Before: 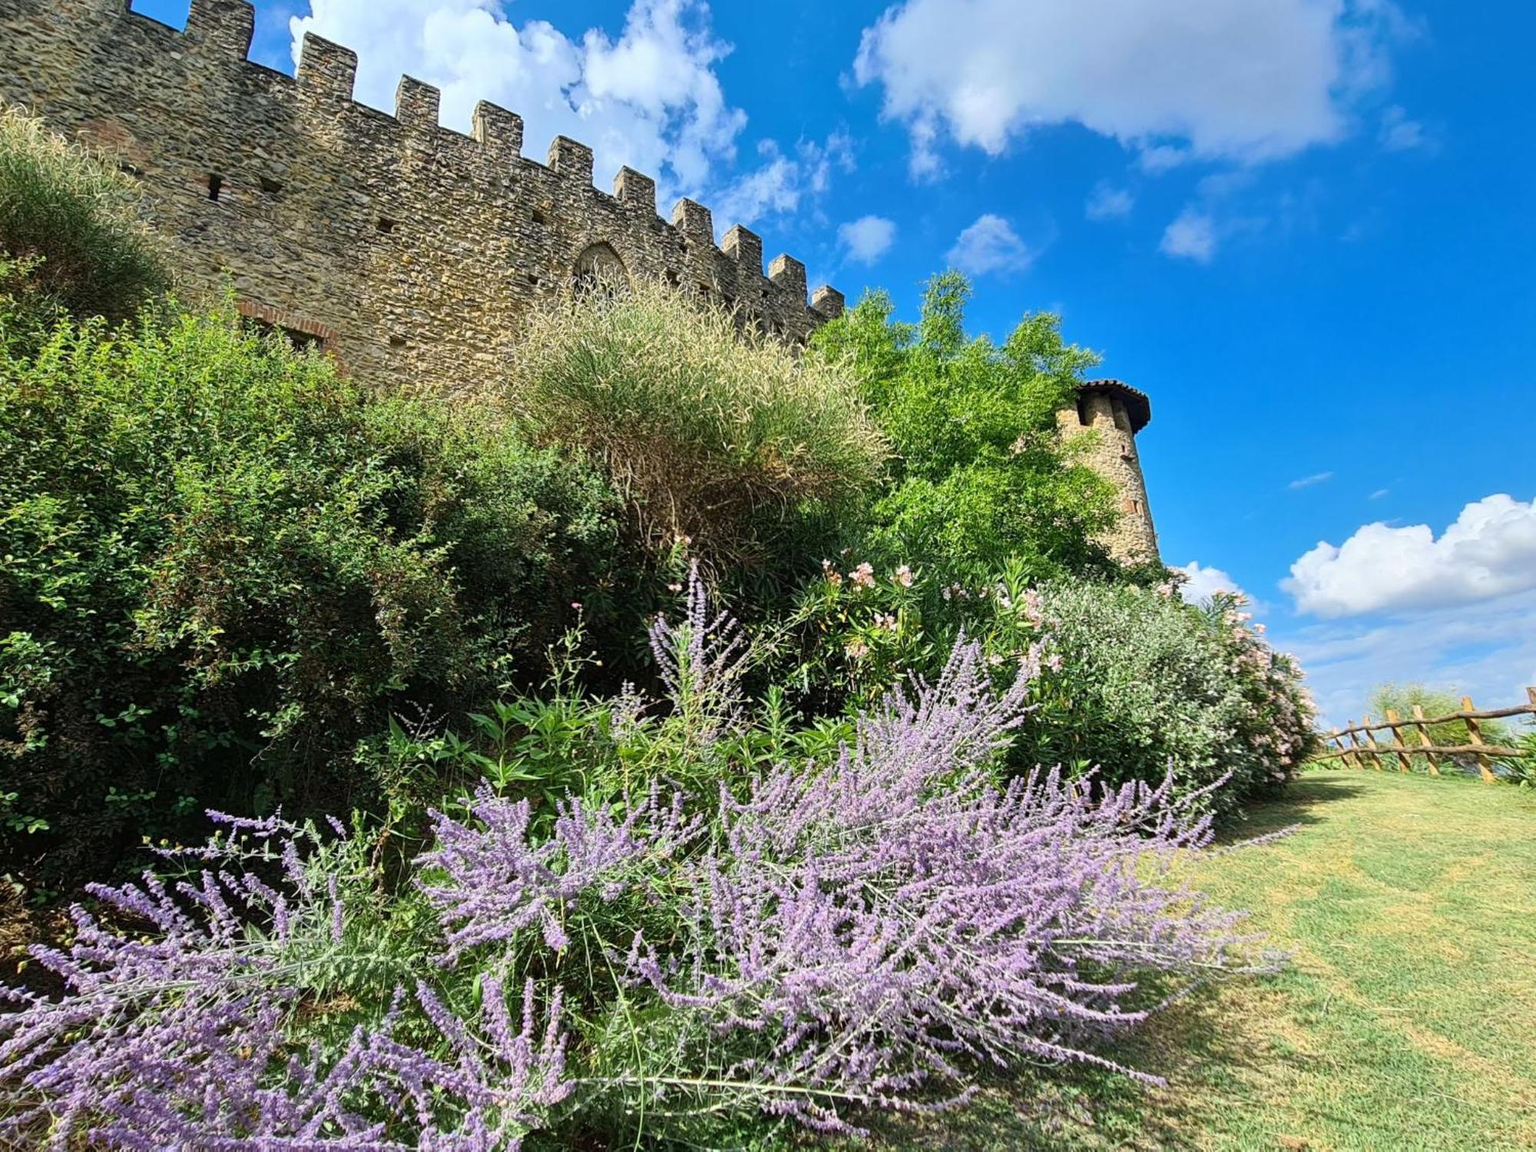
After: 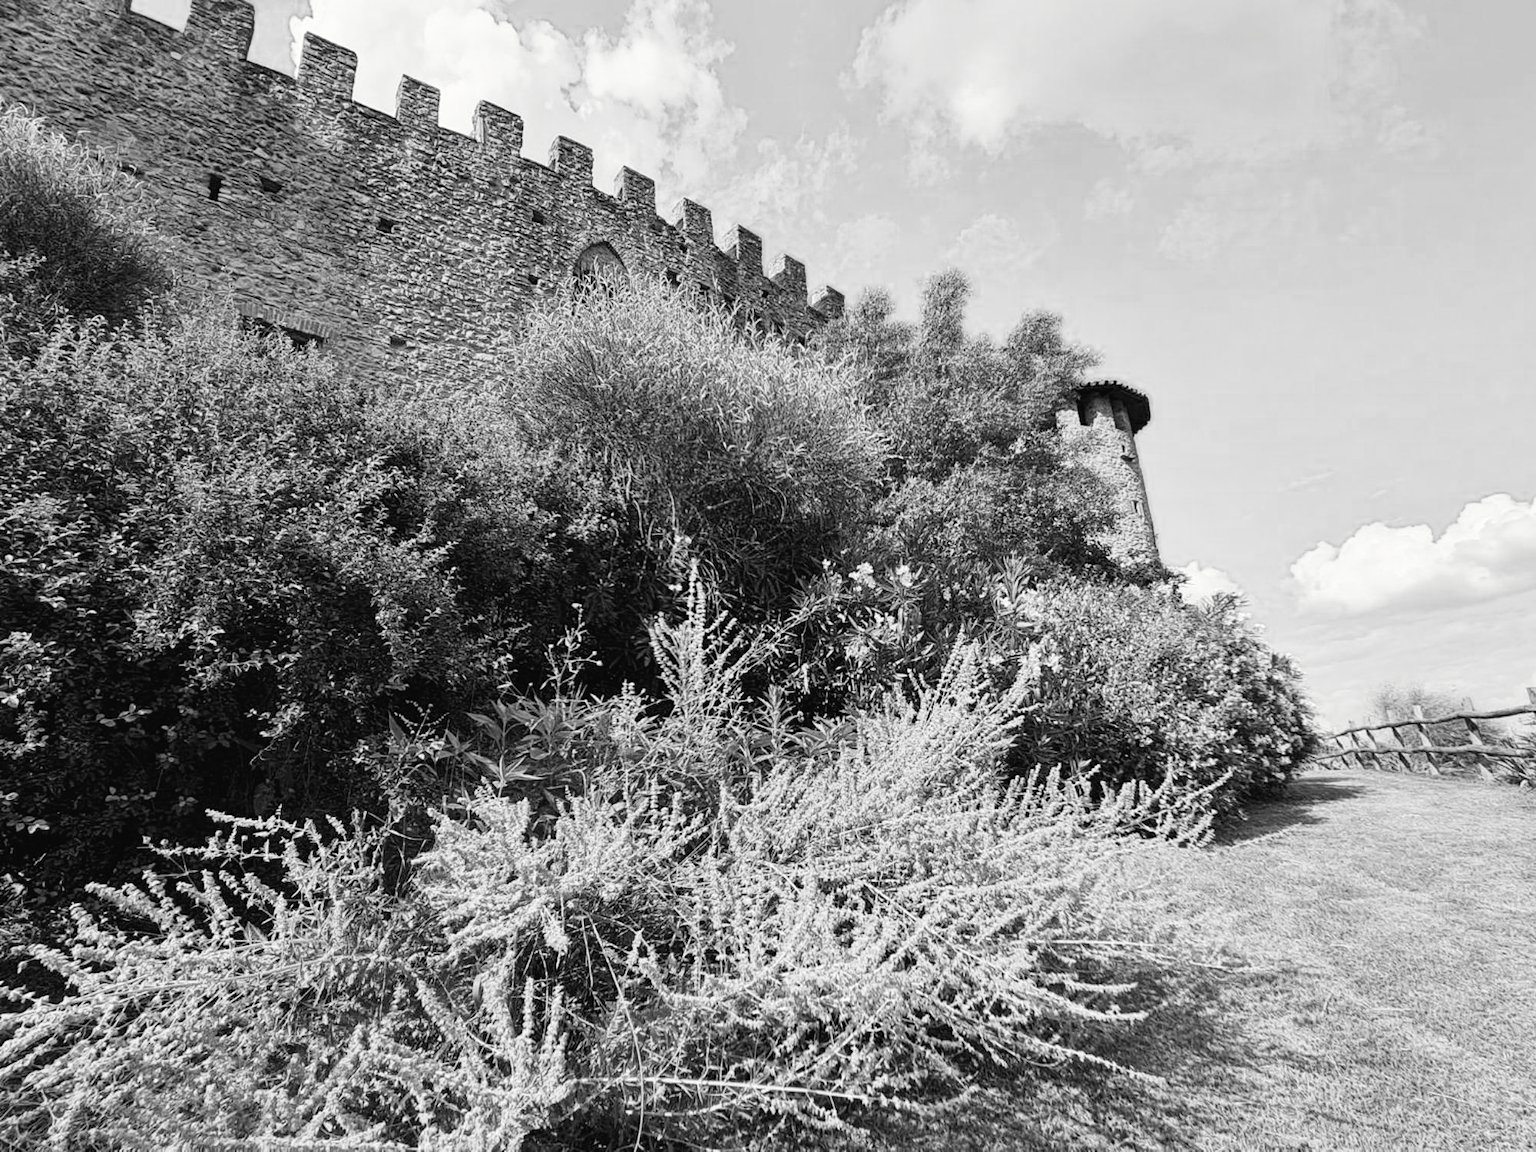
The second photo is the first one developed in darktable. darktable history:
tone curve: curves: ch0 [(0, 0) (0.003, 0.019) (0.011, 0.022) (0.025, 0.025) (0.044, 0.04) (0.069, 0.069) (0.1, 0.108) (0.136, 0.152) (0.177, 0.199) (0.224, 0.26) (0.277, 0.321) (0.335, 0.392) (0.399, 0.472) (0.468, 0.547) (0.543, 0.624) (0.623, 0.713) (0.709, 0.786) (0.801, 0.865) (0.898, 0.939) (1, 1)], preserve colors none
color look up table: target L [84.2, 90.94, 84.56, 81.69, 84.56, 61.19, 68.49, 44.41, 42.78, 32.75, 17.37, 3.028, 200.55, 85.98, 72.94, 75.88, 68.49, 76.61, 64.36, 59.79, 50.43, 53.98, 34.45, 31.46, 23.22, 93.05, 87.05, 74.05, 75.52, 78.07, 56.71, 61.7, 85.27, 66.62, 76.98, 37.13, 27.98, 42.1, 18.94, 100, 91.29, 90.94, 84.56, 84.2, 84.56, 69.61, 60.17, 48.04, 48.04], target a [0, -0.001, -0.001, 0, -0.001, 0.001, 0 ×7, -0.001, 0 ×11, -0.002, 0, 0, 0, -0.001, 0, 0.001, -0.002, 0, 0, 0.001, 0, 0.001, 0, -0.097, 0, -0.001, -0.001, 0, -0.001, 0 ×4], target b [0.001, 0.023, 0.002, 0.001, 0.002, -0.004, 0.002, 0.002, 0.002, 0.001, -0.002, 0, 0, 0.002, 0.002, 0.001, 0.002, 0.001, 0.002, 0.002, -0.003, 0.002, 0.001, 0.001, -0.002, 0.024, 0.001, 0.002, 0.002, 0.022, 0.002, -0.004, 0.023, 0.002, 0.001, -0.003, 0.001, -0.003, -0.002, 1.213, 0, 0.023, 0.002, 0.001, 0.002 ×5], num patches 49
